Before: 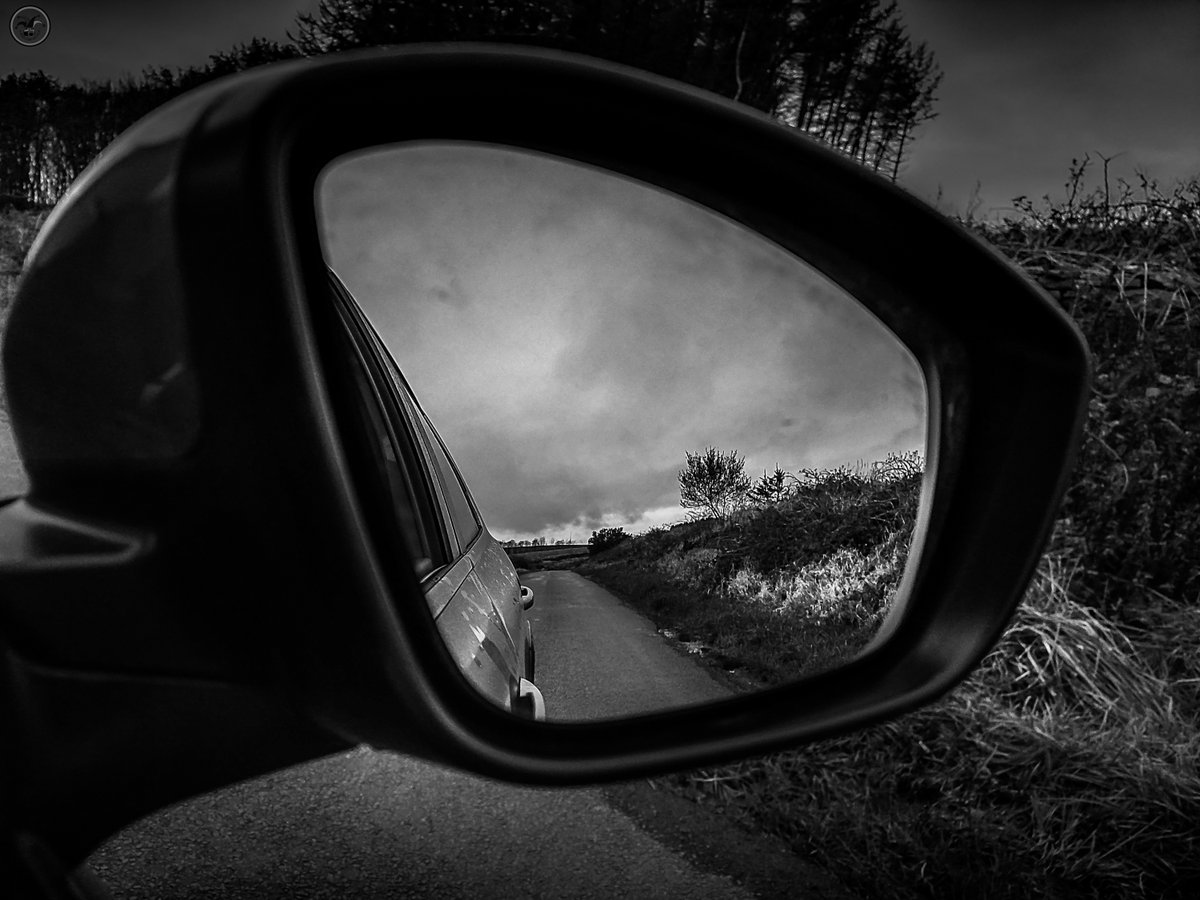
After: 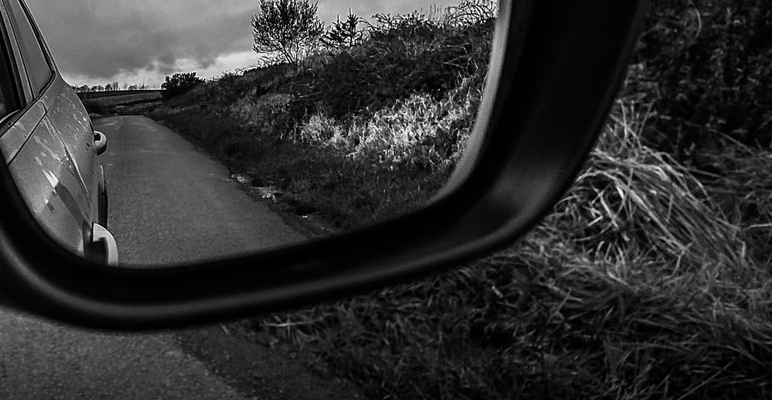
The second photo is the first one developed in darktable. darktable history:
crop and rotate: left 35.654%, top 50.563%, bottom 4.907%
